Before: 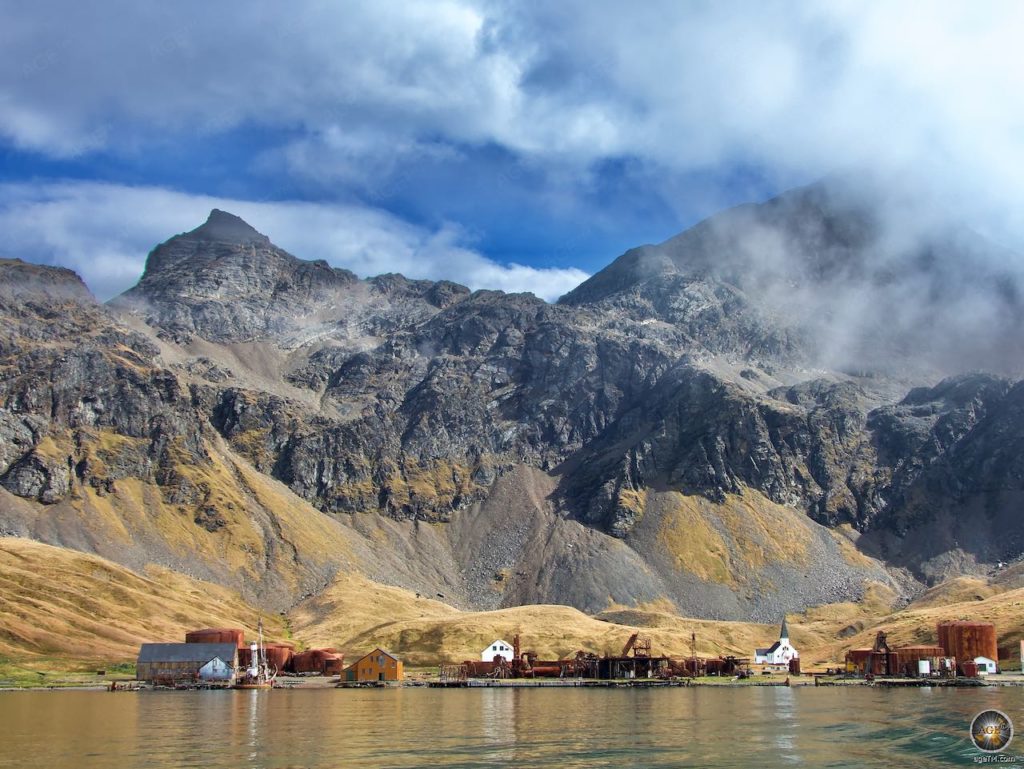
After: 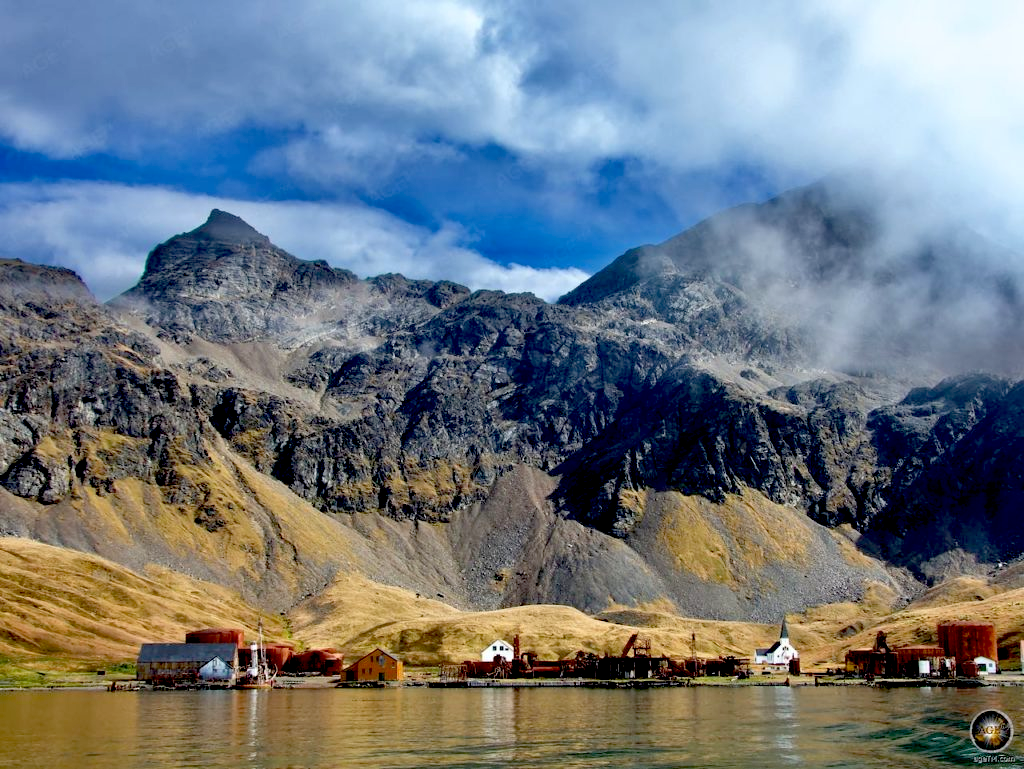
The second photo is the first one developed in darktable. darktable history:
exposure: black level correction 0.047, exposure 0.014 EV, compensate highlight preservation false
